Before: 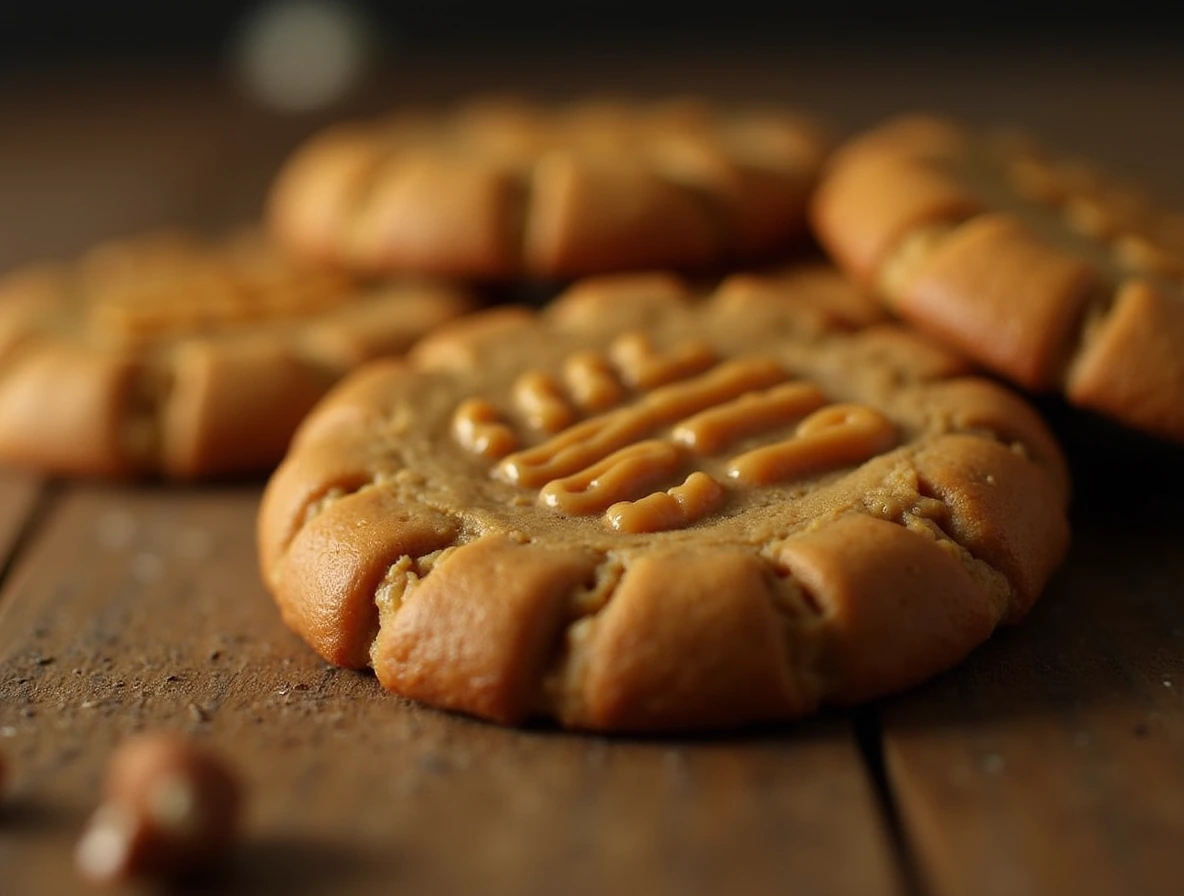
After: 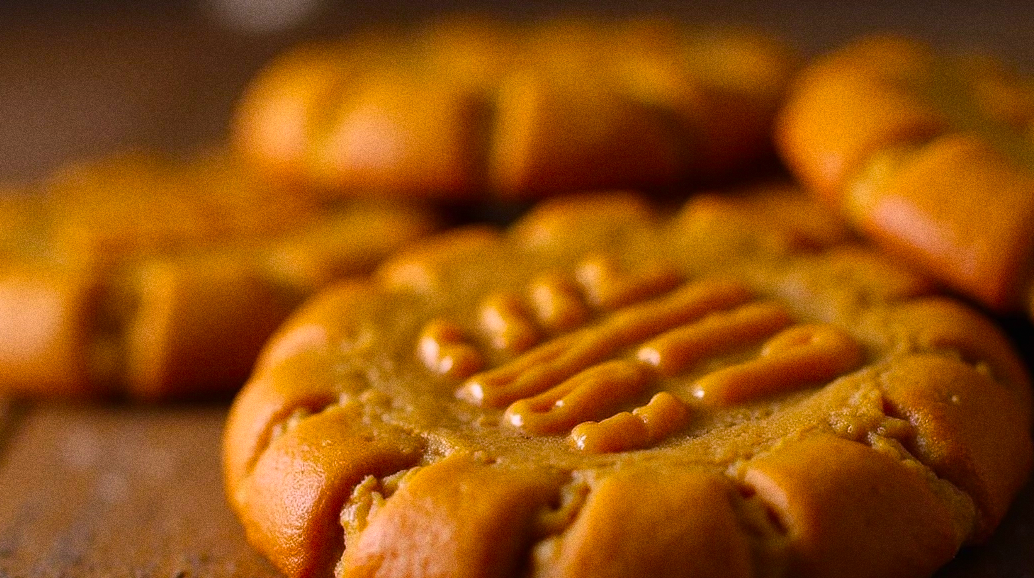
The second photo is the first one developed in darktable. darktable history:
haze removal: strength -0.09, adaptive false
white balance: red 1.042, blue 1.17
color balance rgb: perceptual saturation grading › global saturation 30%, global vibrance 20%
grain: coarseness 8.68 ISO, strength 31.94%
color correction: saturation 1.11
crop: left 3.015%, top 8.969%, right 9.647%, bottom 26.457%
